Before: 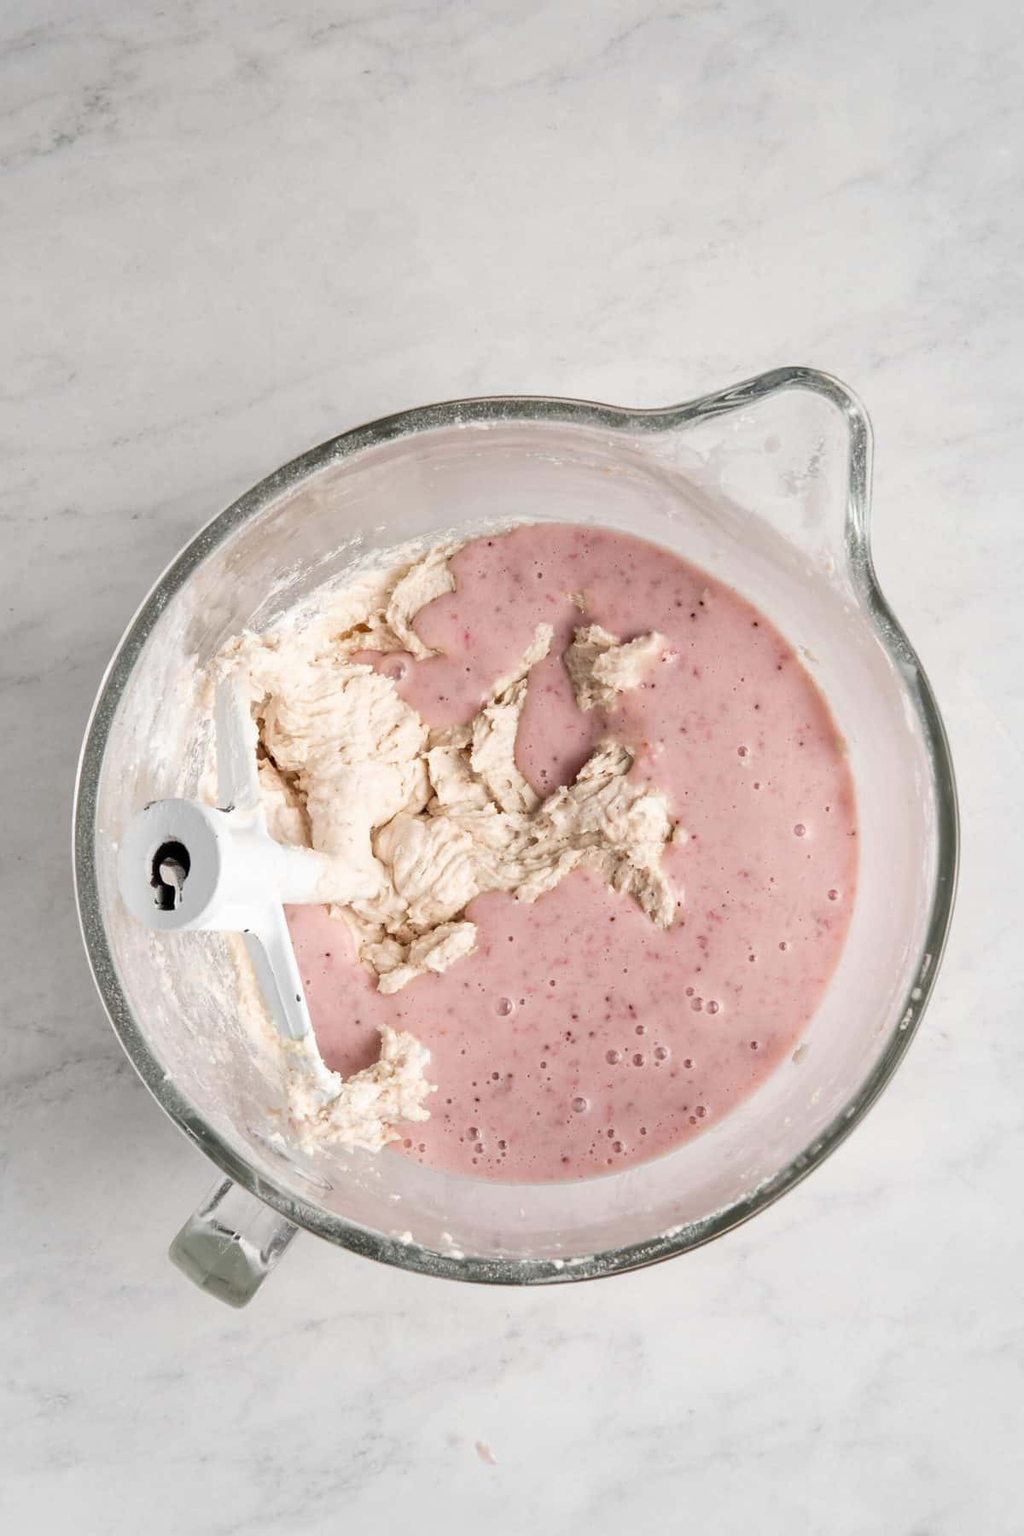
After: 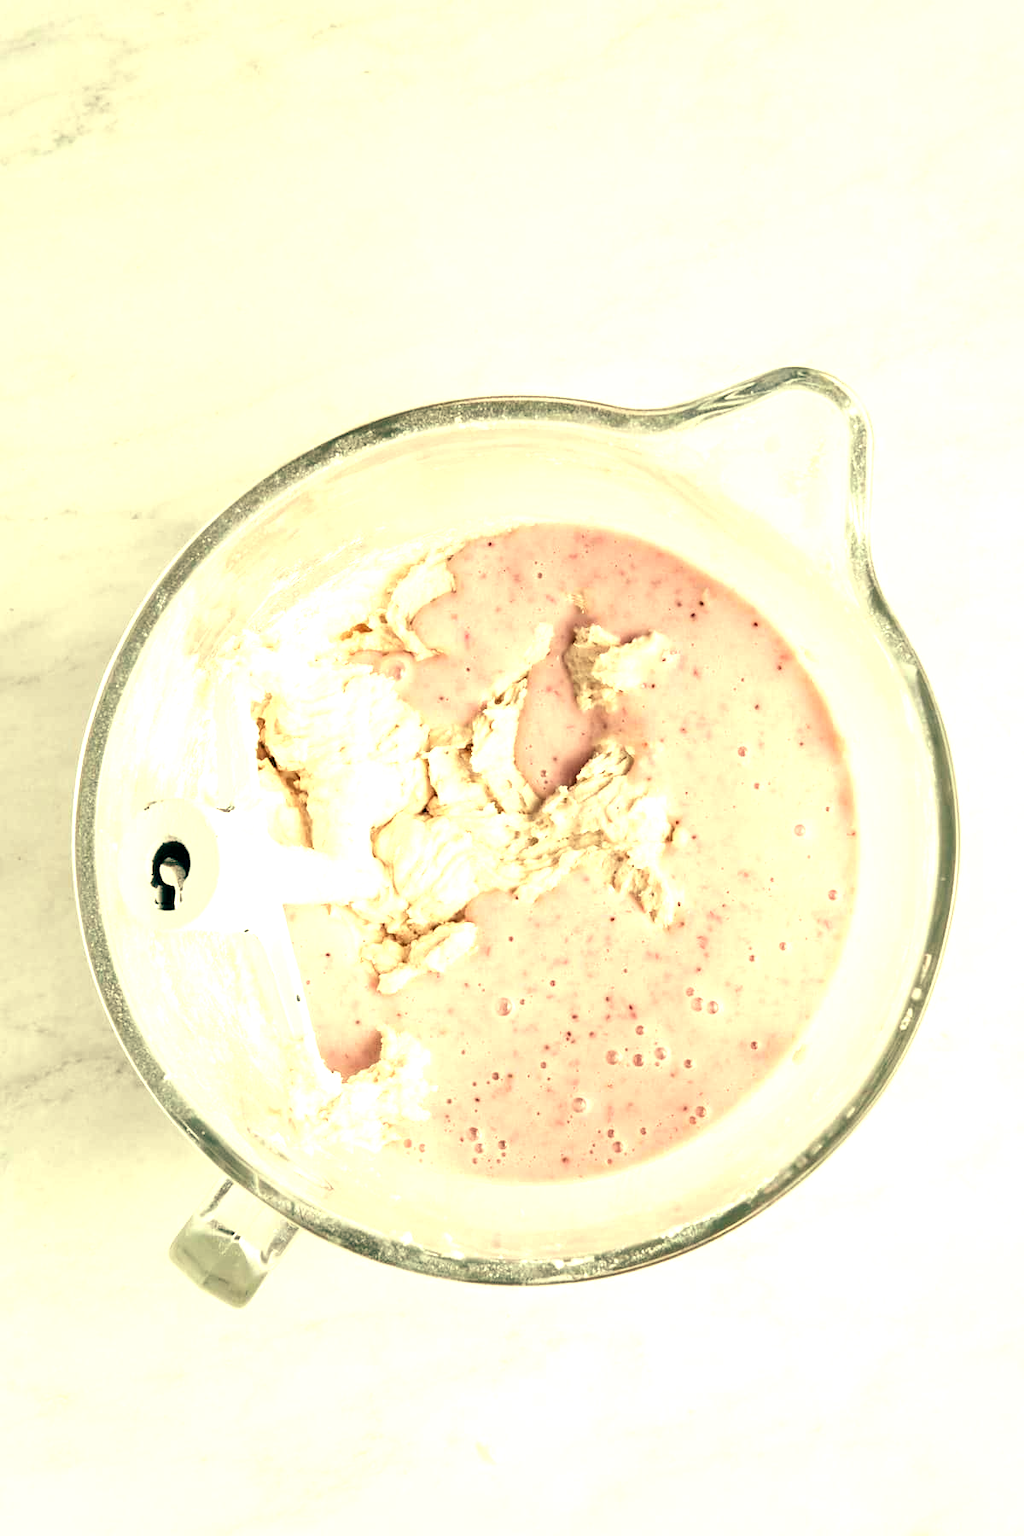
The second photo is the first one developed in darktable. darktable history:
contrast brightness saturation: contrast 0.07
exposure: black level correction 0, exposure 1.173 EV, compensate exposure bias true, compensate highlight preservation false
color balance: mode lift, gamma, gain (sRGB), lift [1, 0.69, 1, 1], gamma [1, 1.482, 1, 1], gain [1, 1, 1, 0.802]
